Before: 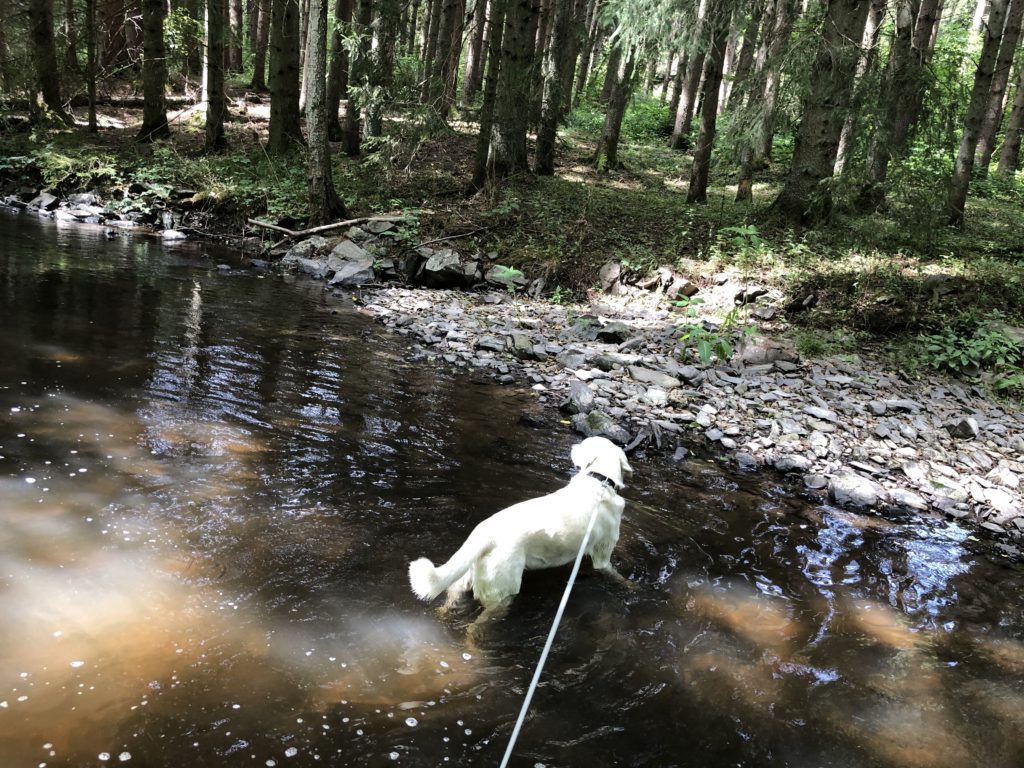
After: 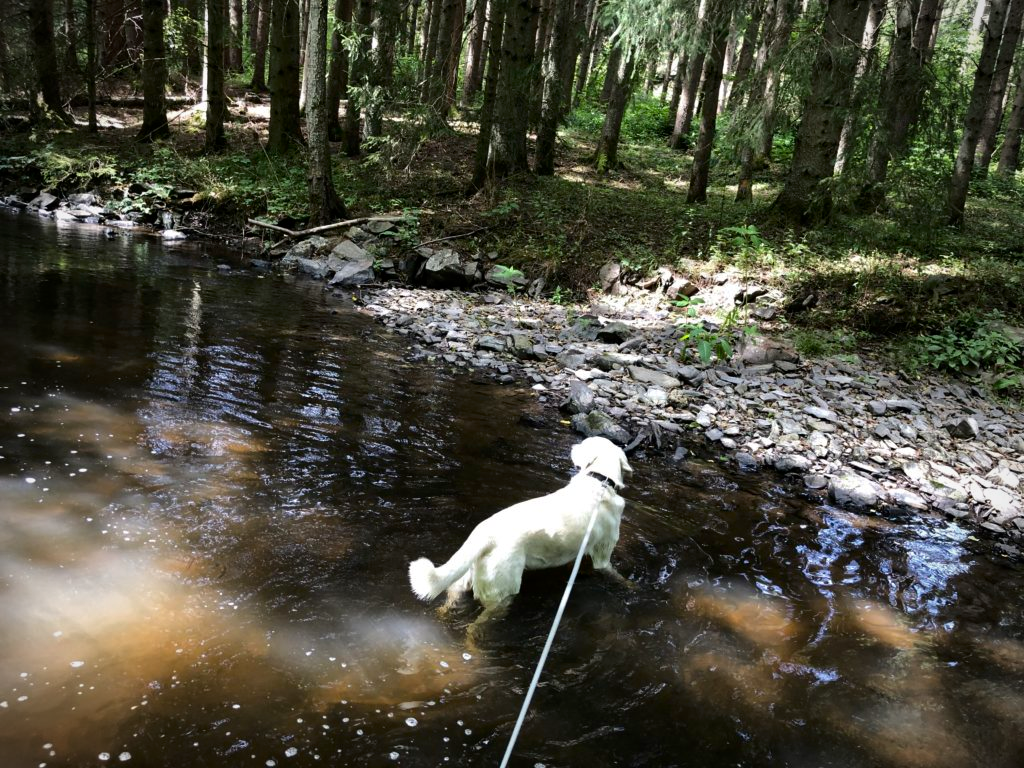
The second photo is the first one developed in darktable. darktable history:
vignetting: fall-off radius 60.92%
color balance rgb: linear chroma grading › global chroma 6.48%, perceptual saturation grading › global saturation 12.96%, global vibrance 6.02%
contrast brightness saturation: brightness -0.09
